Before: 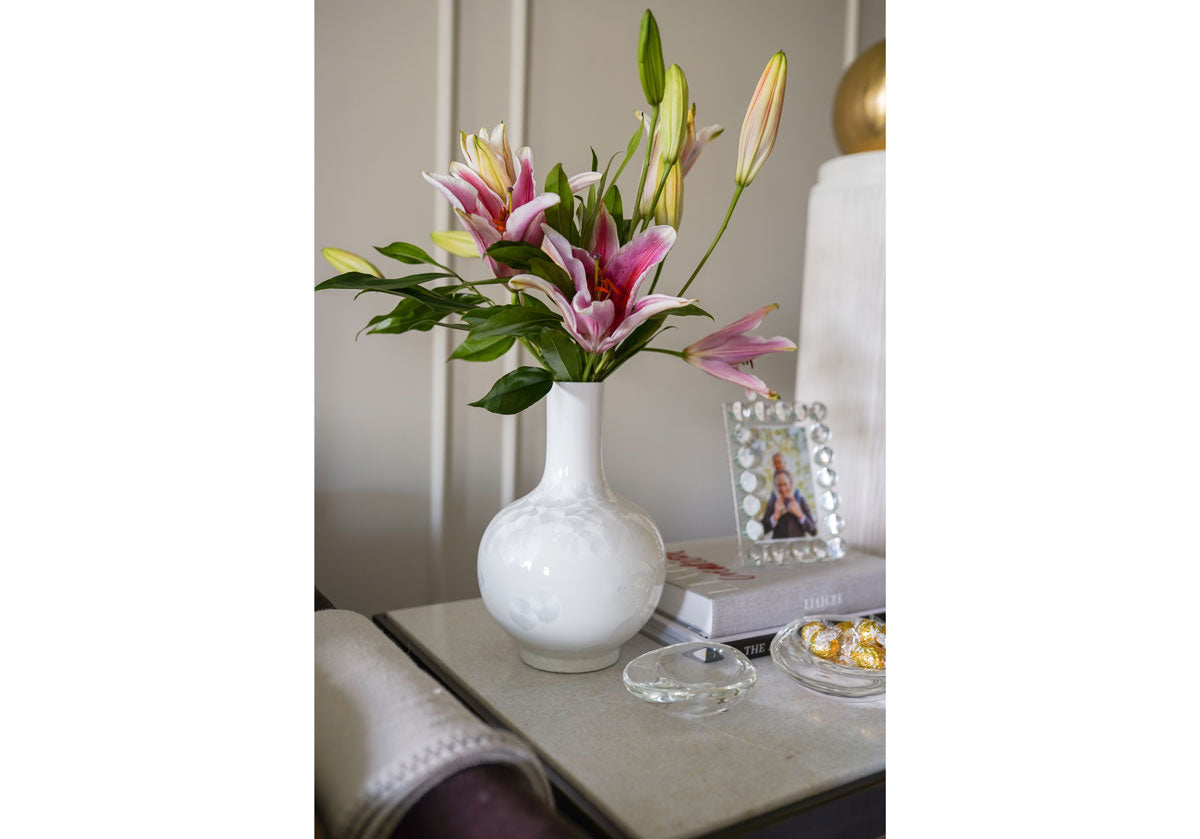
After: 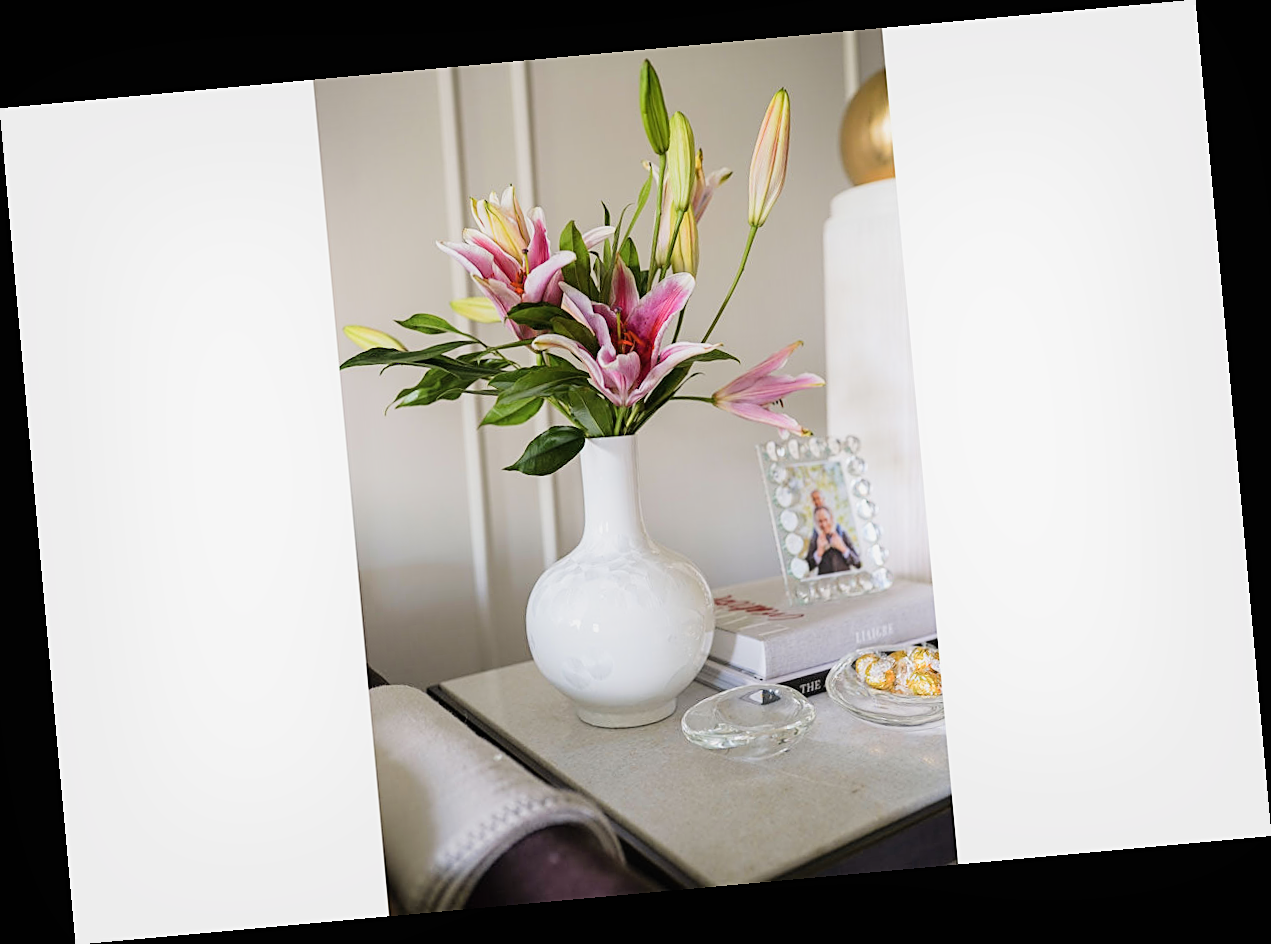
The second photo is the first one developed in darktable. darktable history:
rotate and perspective: rotation -5.2°, automatic cropping off
exposure: black level correction -0.002, exposure 0.54 EV, compensate highlight preservation false
shadows and highlights: shadows -24.28, highlights 49.77, soften with gaussian
filmic rgb: hardness 4.17
sharpen: on, module defaults
